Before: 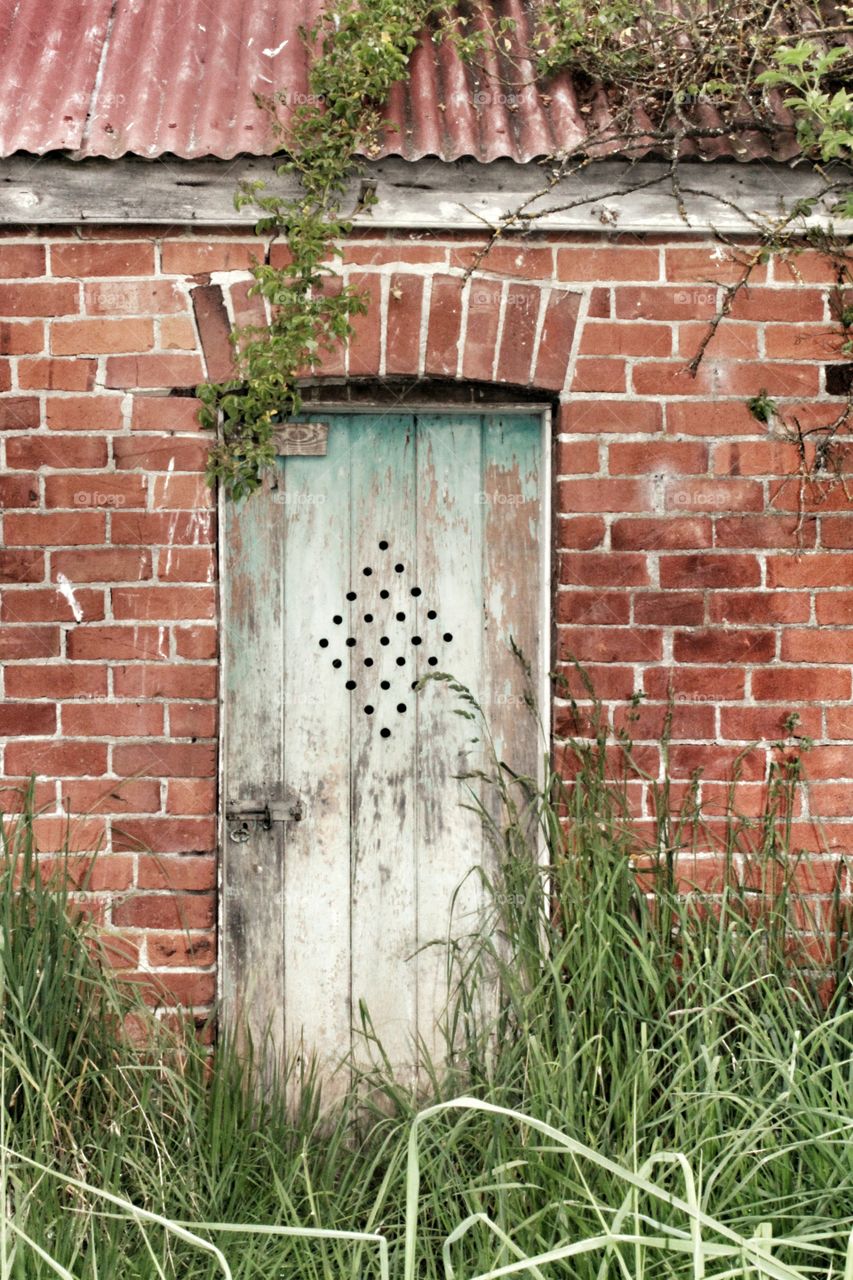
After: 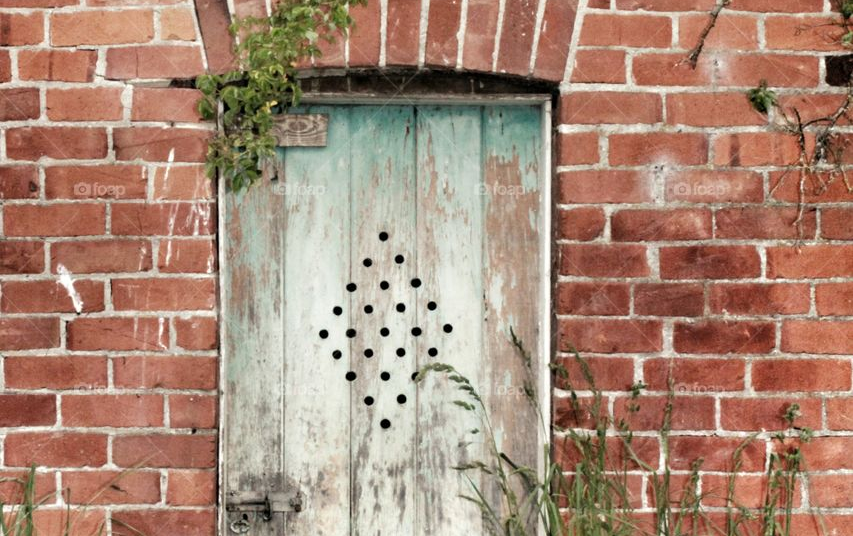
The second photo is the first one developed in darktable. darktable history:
crop and rotate: top 24.21%, bottom 33.863%
